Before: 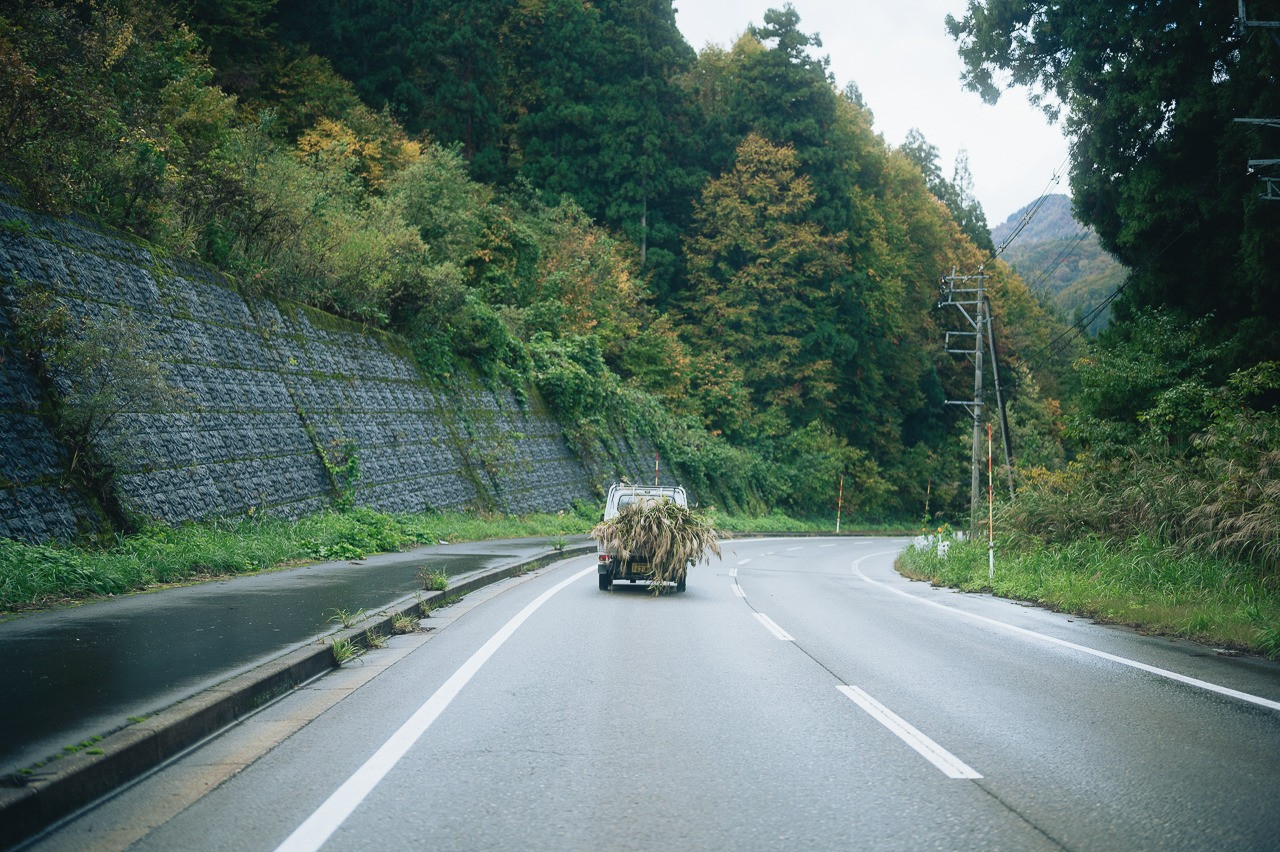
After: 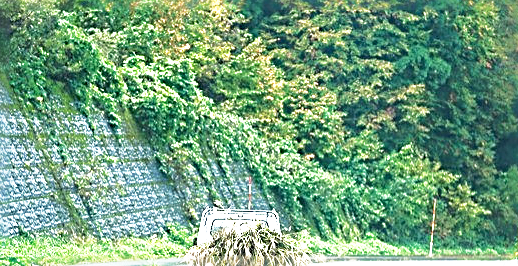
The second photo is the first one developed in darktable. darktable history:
exposure: black level correction 0, exposure 1 EV, compensate highlight preservation false
sharpen: radius 3.66, amount 0.928
crop: left 31.866%, top 32.434%, right 27.594%, bottom 36.341%
shadows and highlights: shadows 40.3, highlights -59.81
base curve: curves: ch0 [(0, 0) (0.495, 0.917) (1, 1)], preserve colors none
local contrast: mode bilateral grid, contrast 19, coarseness 50, detail 119%, midtone range 0.2
color calibration: illuminant same as pipeline (D50), adaptation none (bypass), x 0.333, y 0.334, temperature 5014.21 K
